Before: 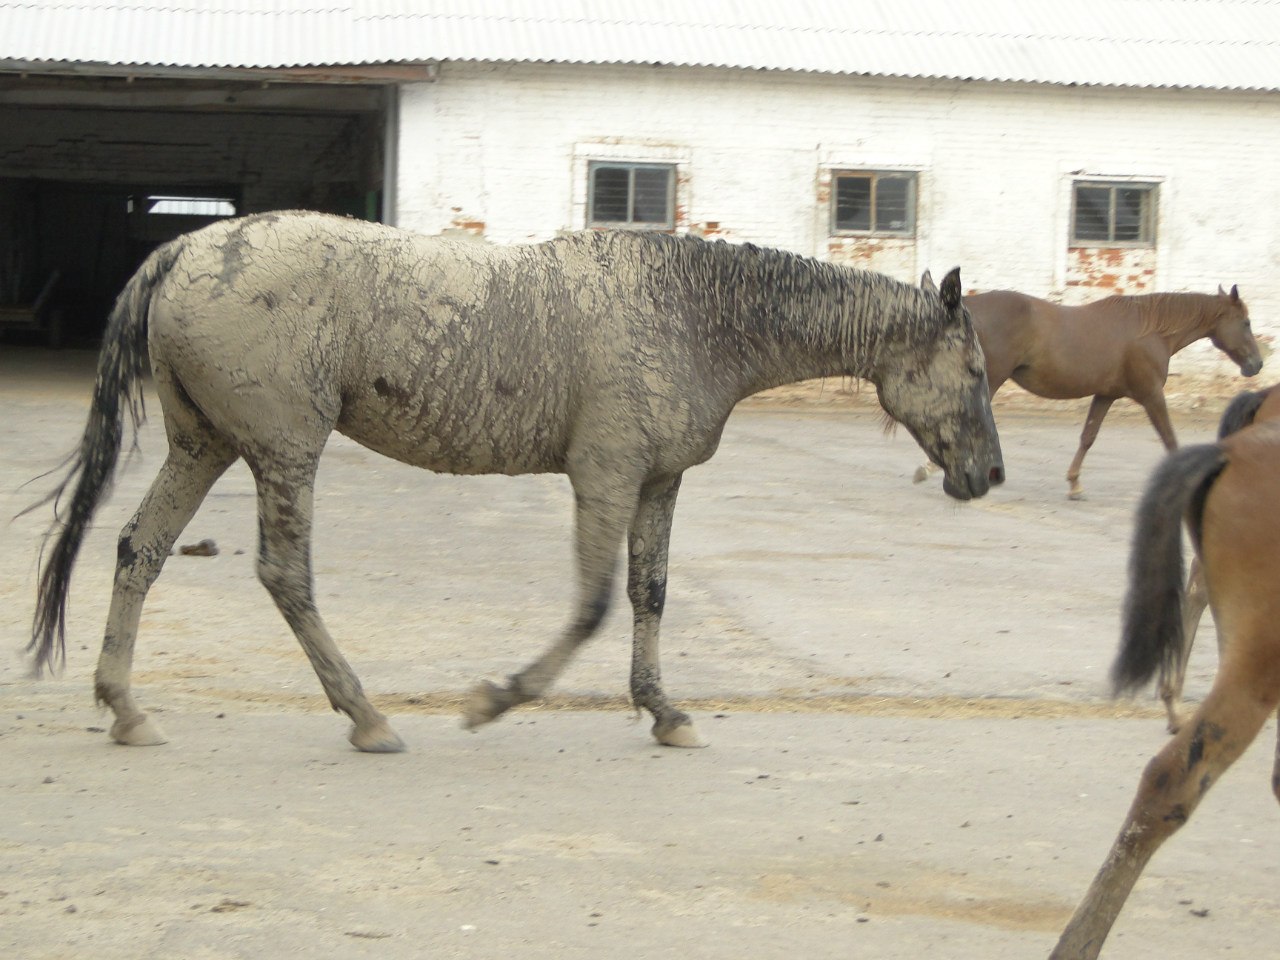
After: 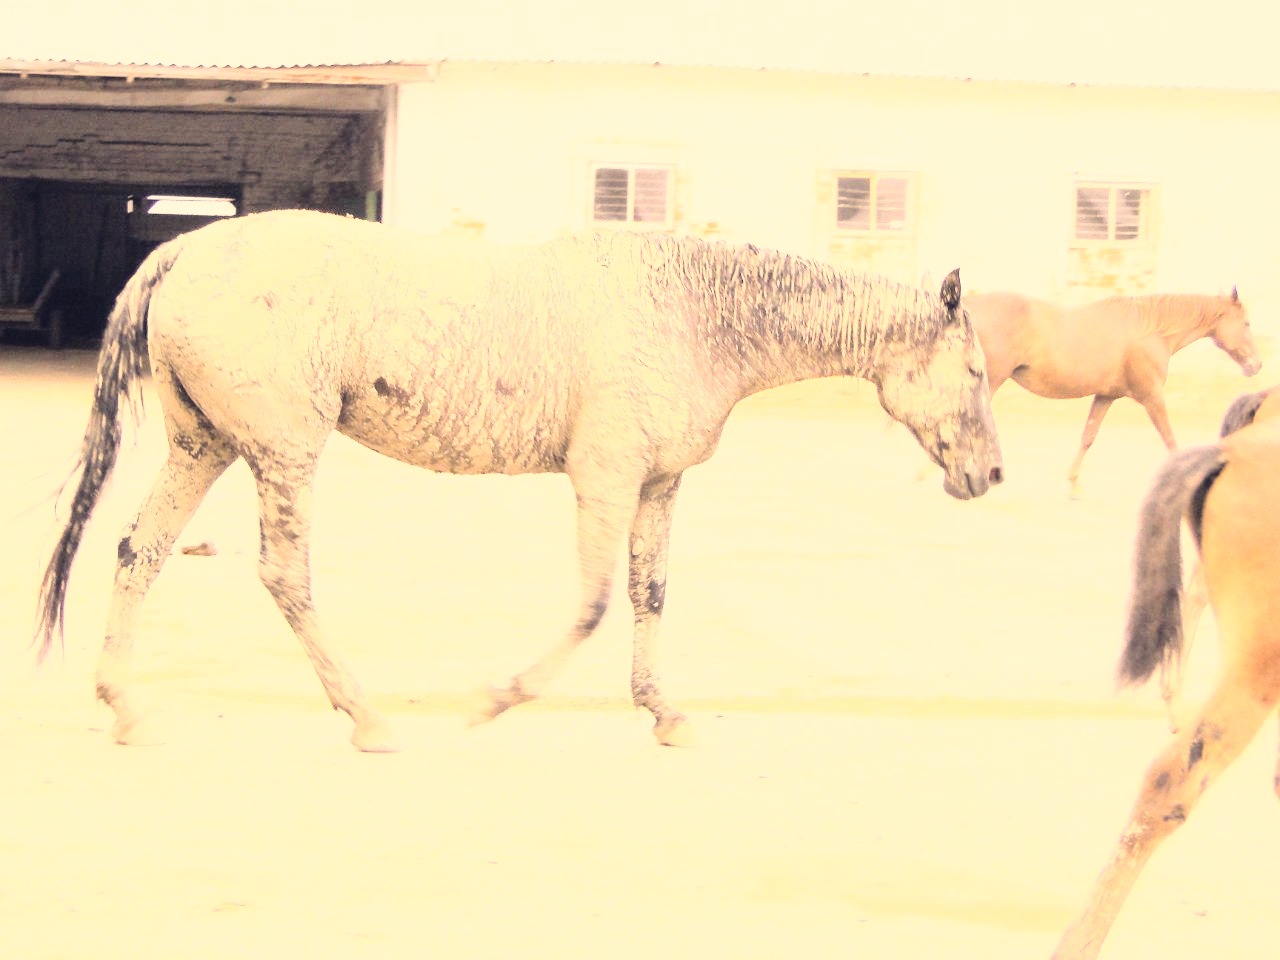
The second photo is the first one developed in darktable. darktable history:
color correction: highlights a* 20.24, highlights b* 27.53, shadows a* 3.4, shadows b* -17.3, saturation 0.744
exposure: black level correction 0.001, exposure 1.399 EV, compensate exposure bias true, compensate highlight preservation false
base curve: curves: ch0 [(0, 0.003) (0.001, 0.002) (0.006, 0.004) (0.02, 0.022) (0.048, 0.086) (0.094, 0.234) (0.162, 0.431) (0.258, 0.629) (0.385, 0.8) (0.548, 0.918) (0.751, 0.988) (1, 1)]
